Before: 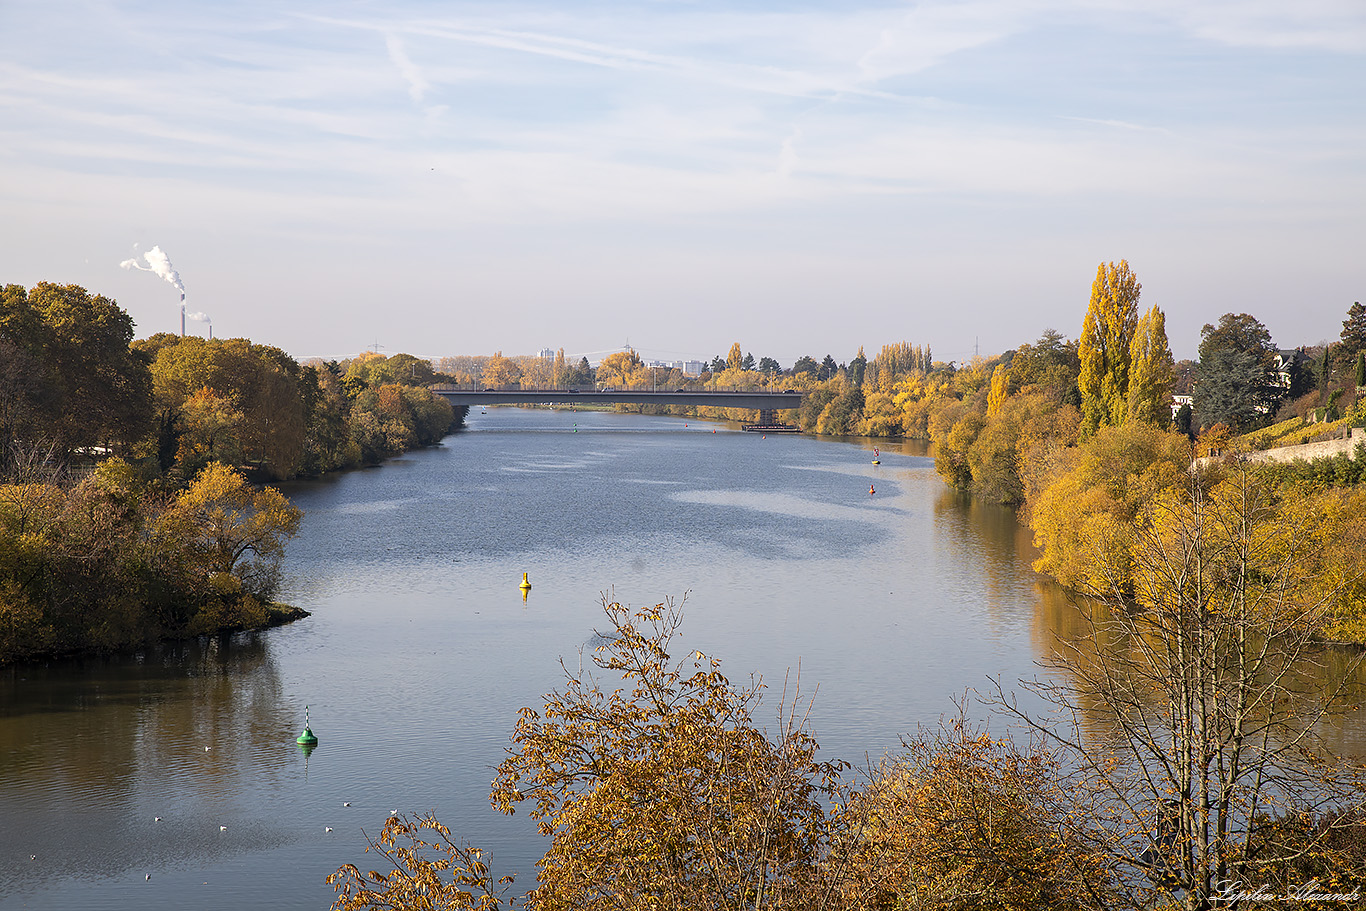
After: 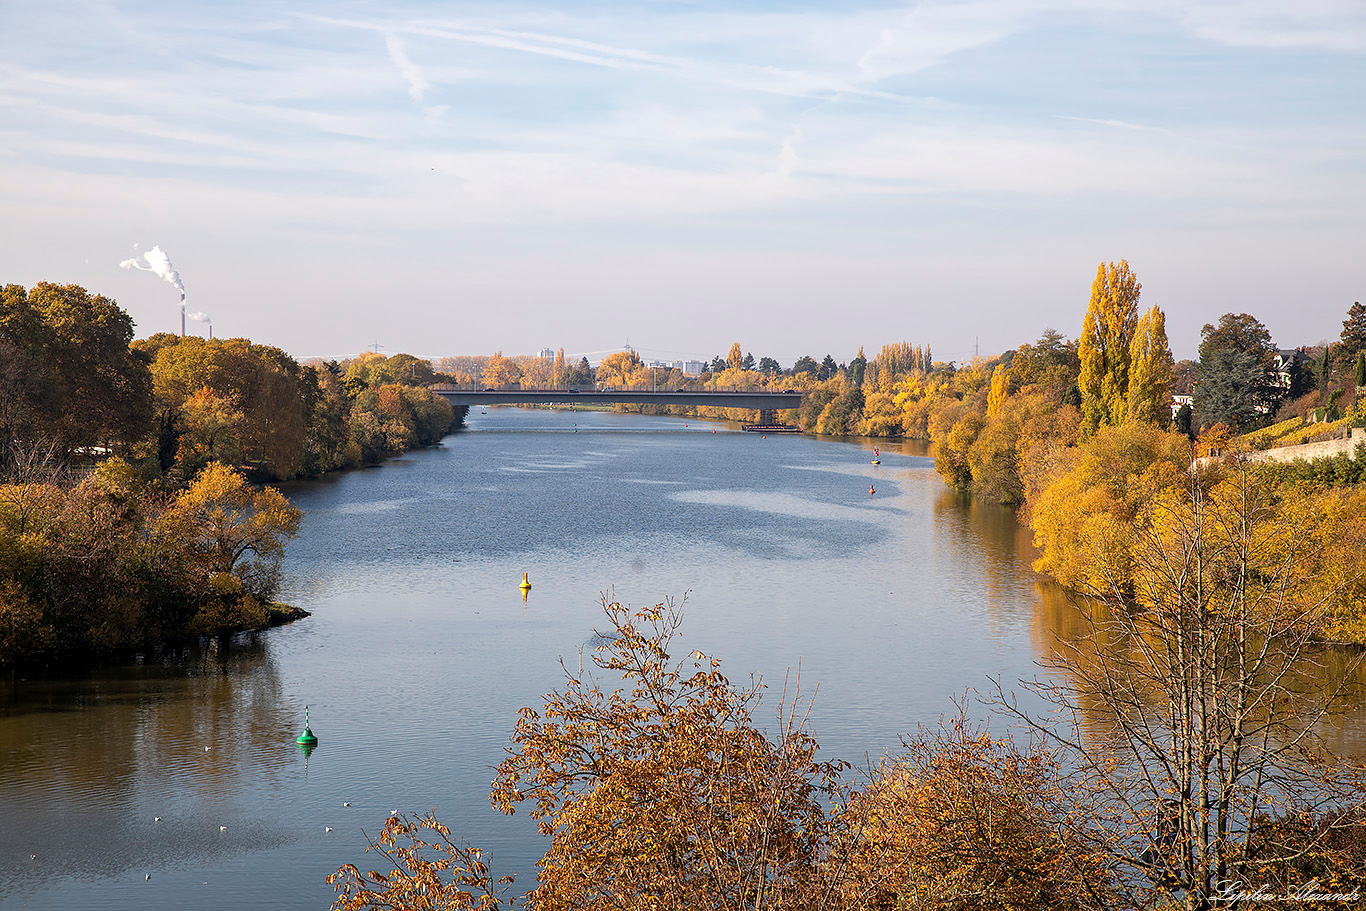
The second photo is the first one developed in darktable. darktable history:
local contrast: highlights 104%, shadows 98%, detail 120%, midtone range 0.2
